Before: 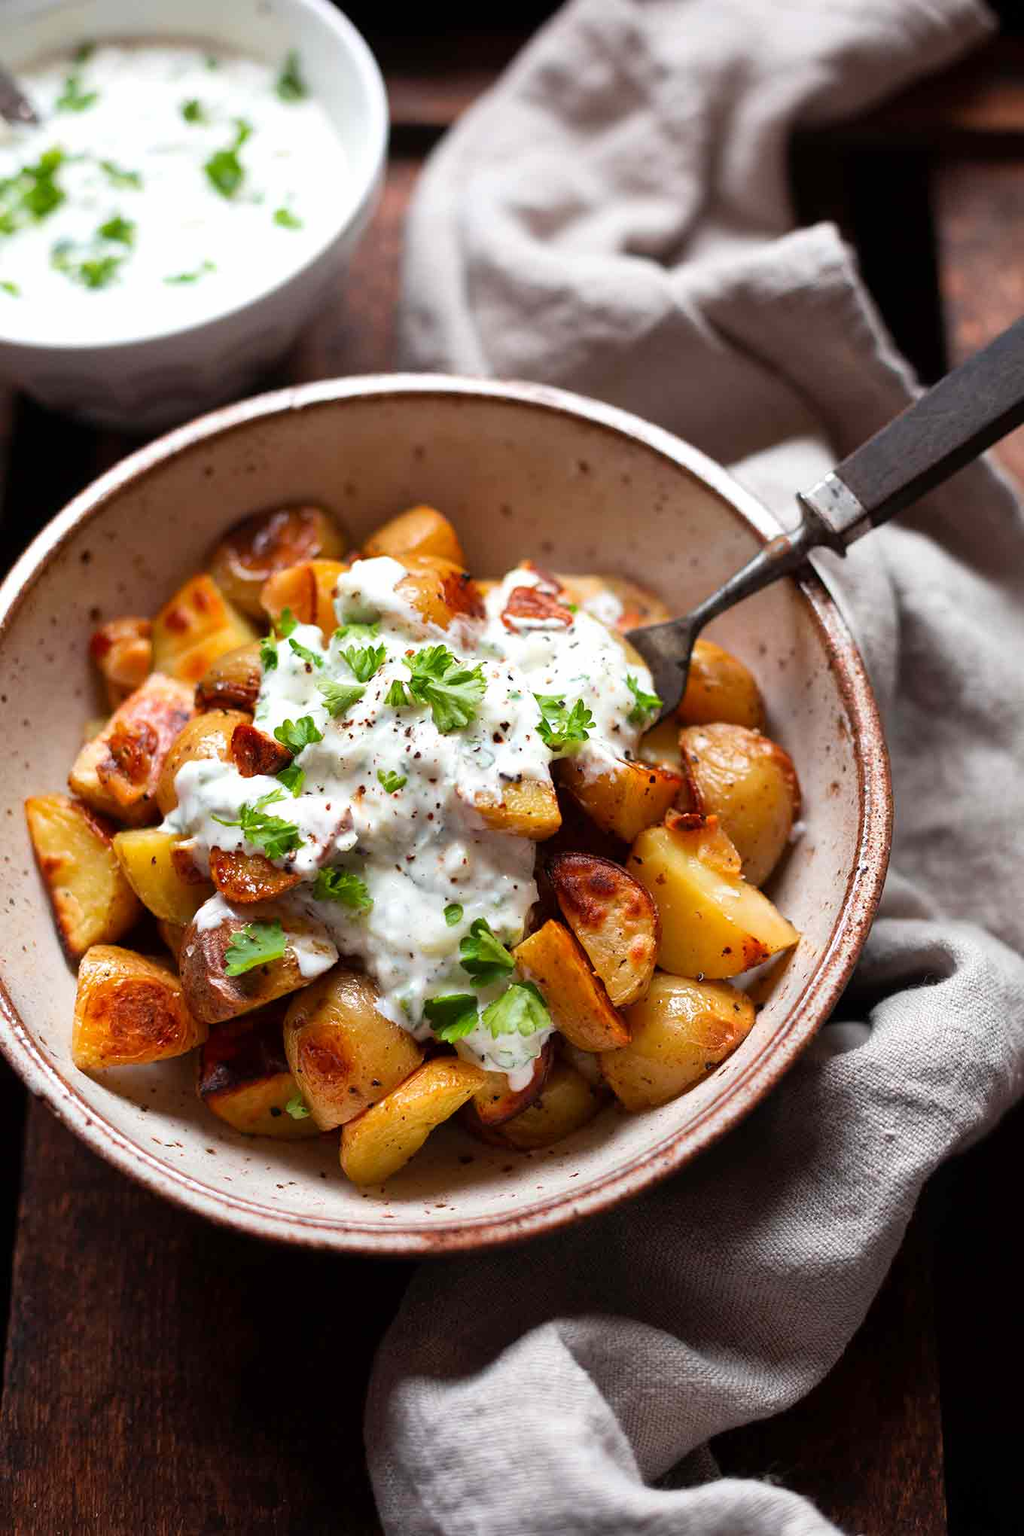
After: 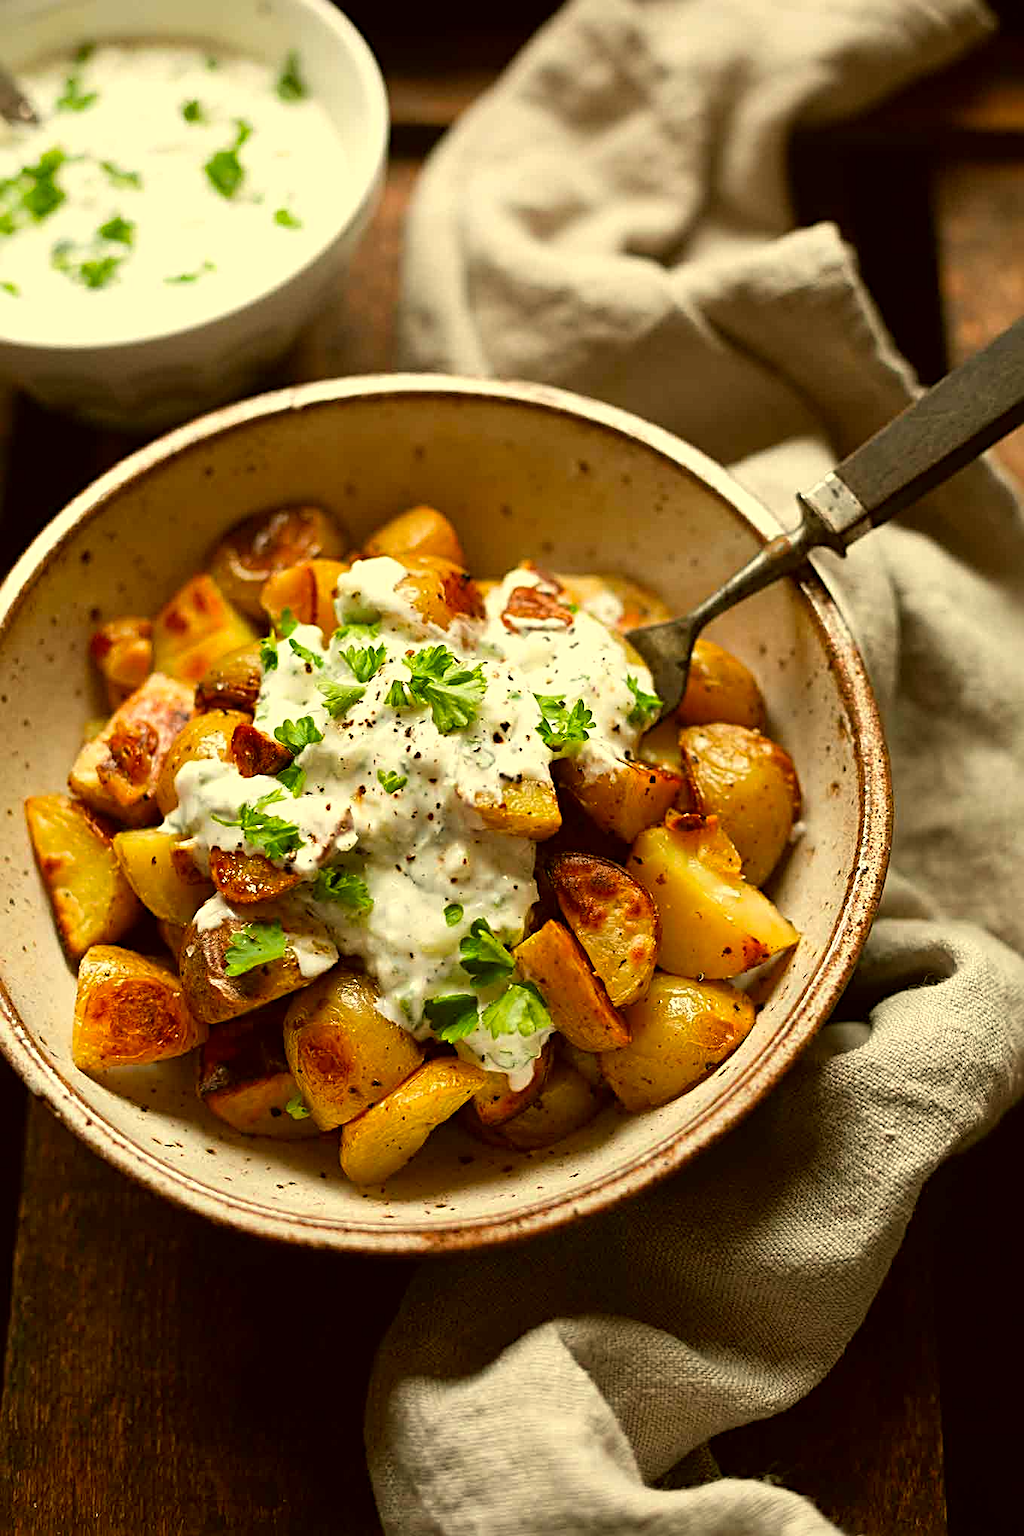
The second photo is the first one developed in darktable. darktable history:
color correction: highlights a* 0.162, highlights b* 29.53, shadows a* -0.162, shadows b* 21.09
sharpen: radius 4
